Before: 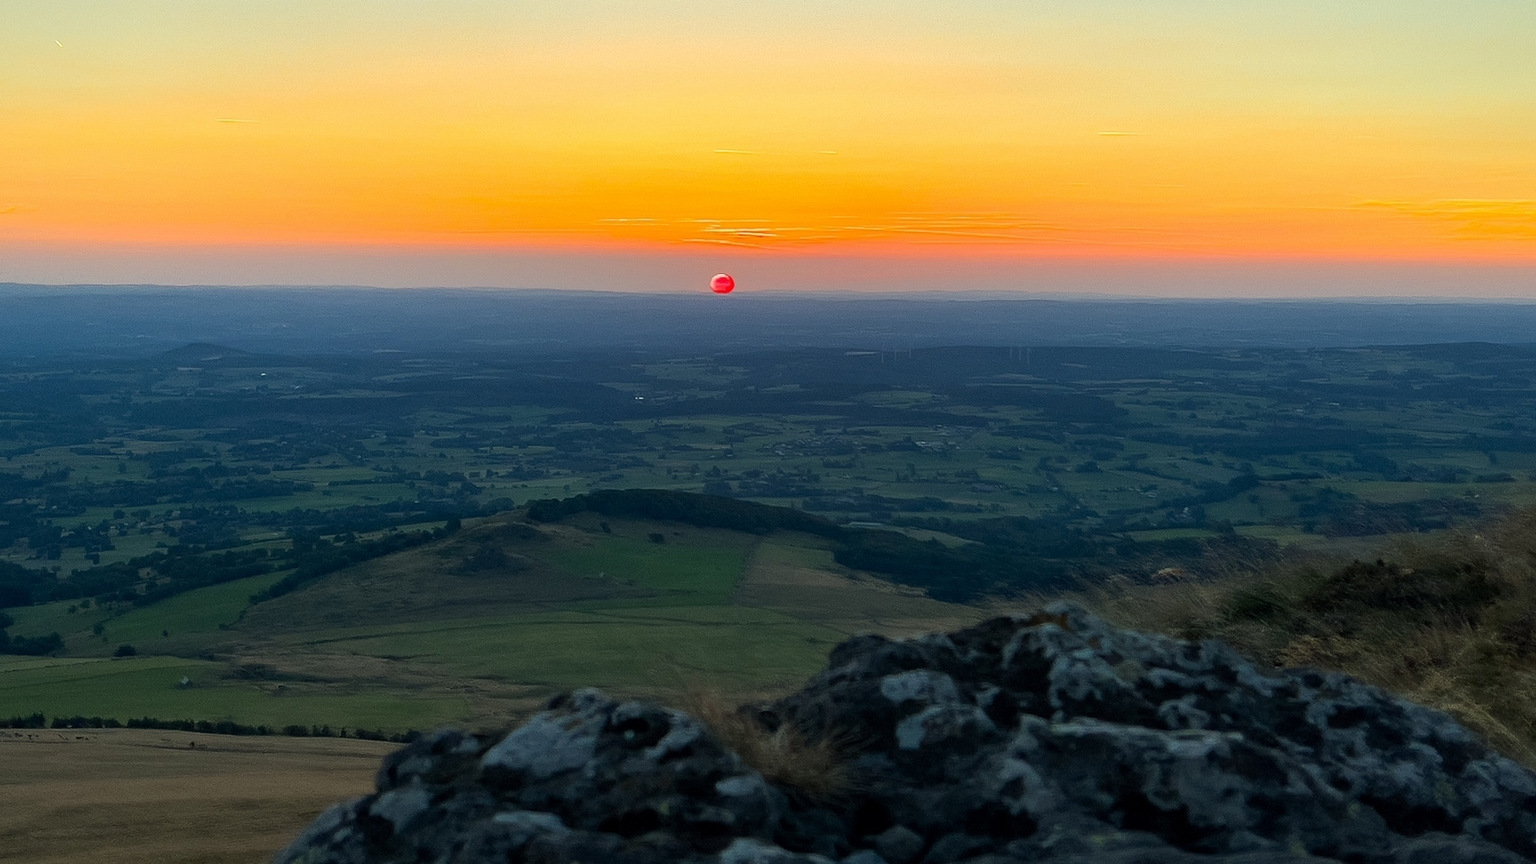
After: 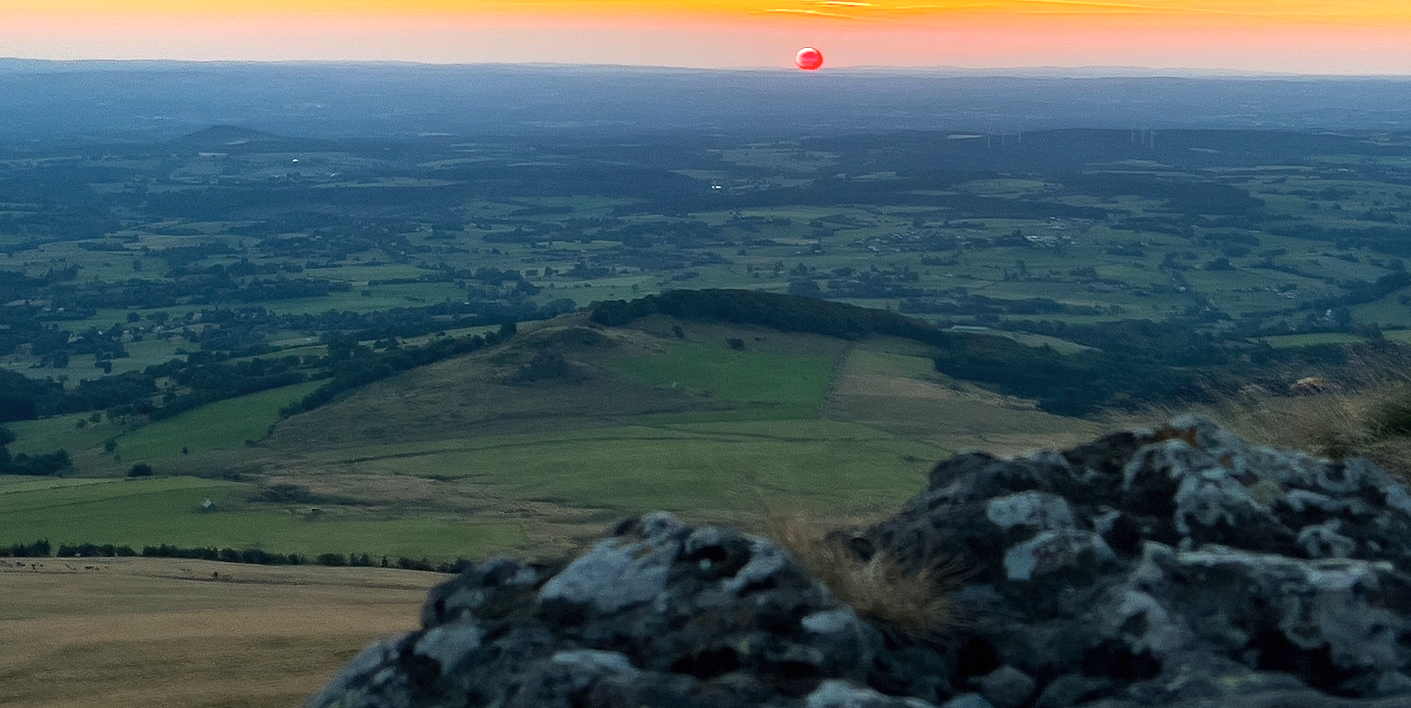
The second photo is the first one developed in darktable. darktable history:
crop: top 26.781%, right 17.959%
contrast brightness saturation: saturation -0.056
exposure: black level correction 0, exposure 0.893 EV, compensate exposure bias true, compensate highlight preservation false
